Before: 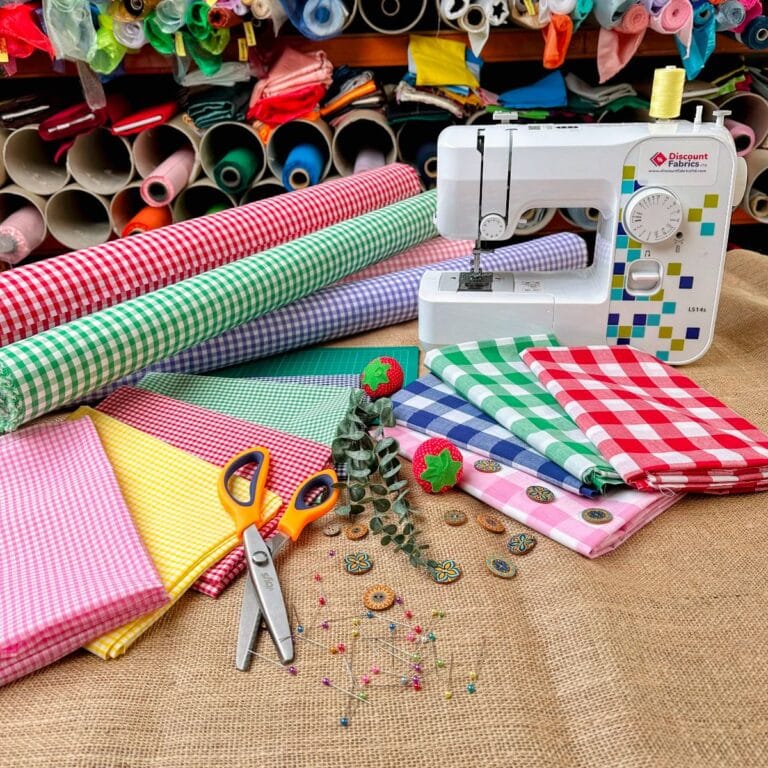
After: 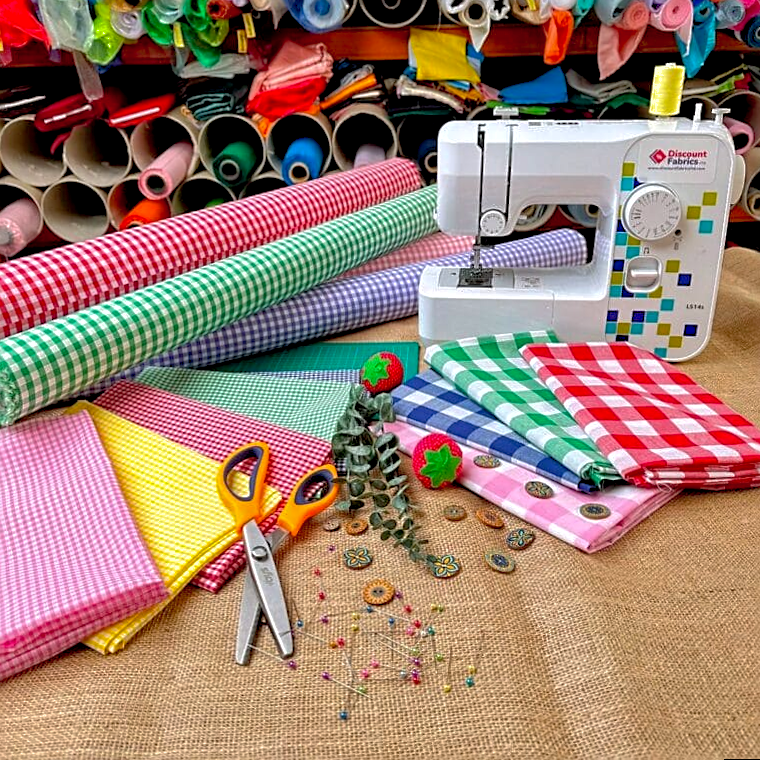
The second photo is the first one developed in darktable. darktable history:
rotate and perspective: rotation 0.174°, lens shift (vertical) 0.013, lens shift (horizontal) 0.019, shear 0.001, automatic cropping original format, crop left 0.007, crop right 0.991, crop top 0.016, crop bottom 0.997
contrast brightness saturation: saturation -0.05
sharpen: on, module defaults
exposure: black level correction 0.005, exposure 0.014 EV, compensate highlight preservation false
color balance: lift [1, 1, 0.999, 1.001], gamma [1, 1.003, 1.005, 0.995], gain [1, 0.992, 0.988, 1.012], contrast 5%, output saturation 110%
shadows and highlights: on, module defaults
